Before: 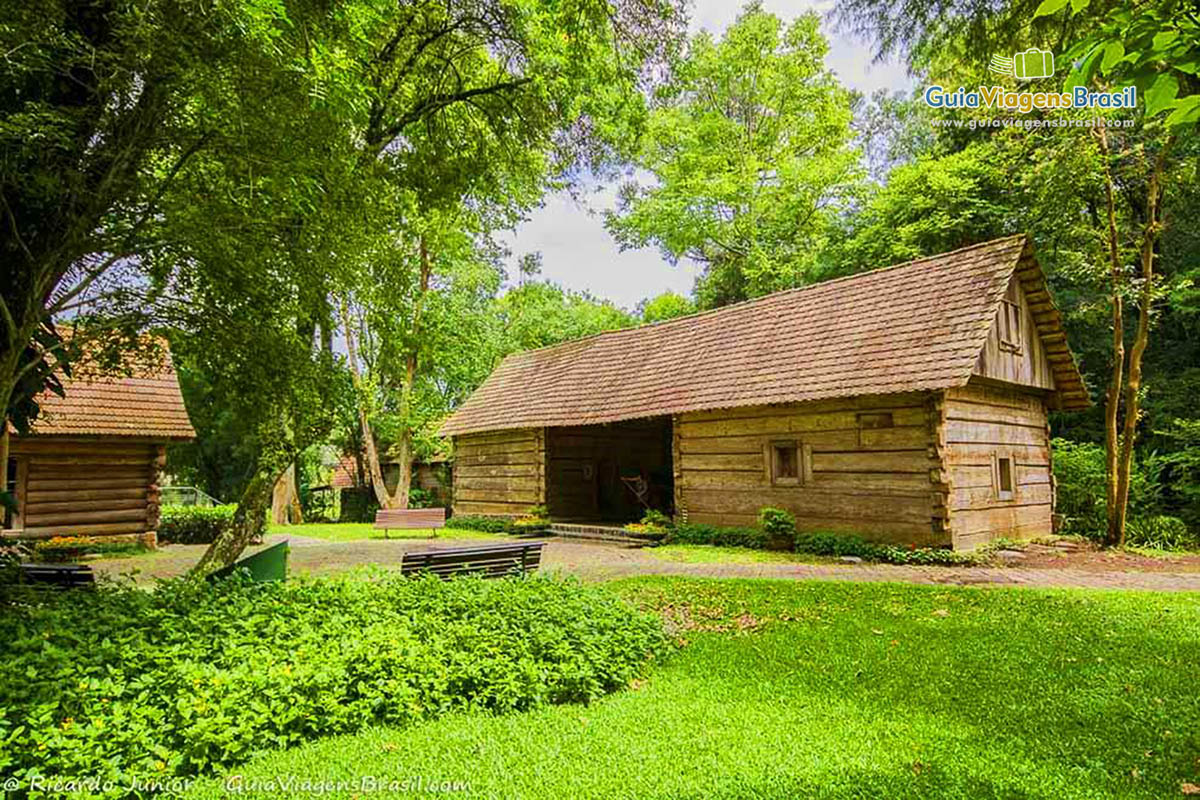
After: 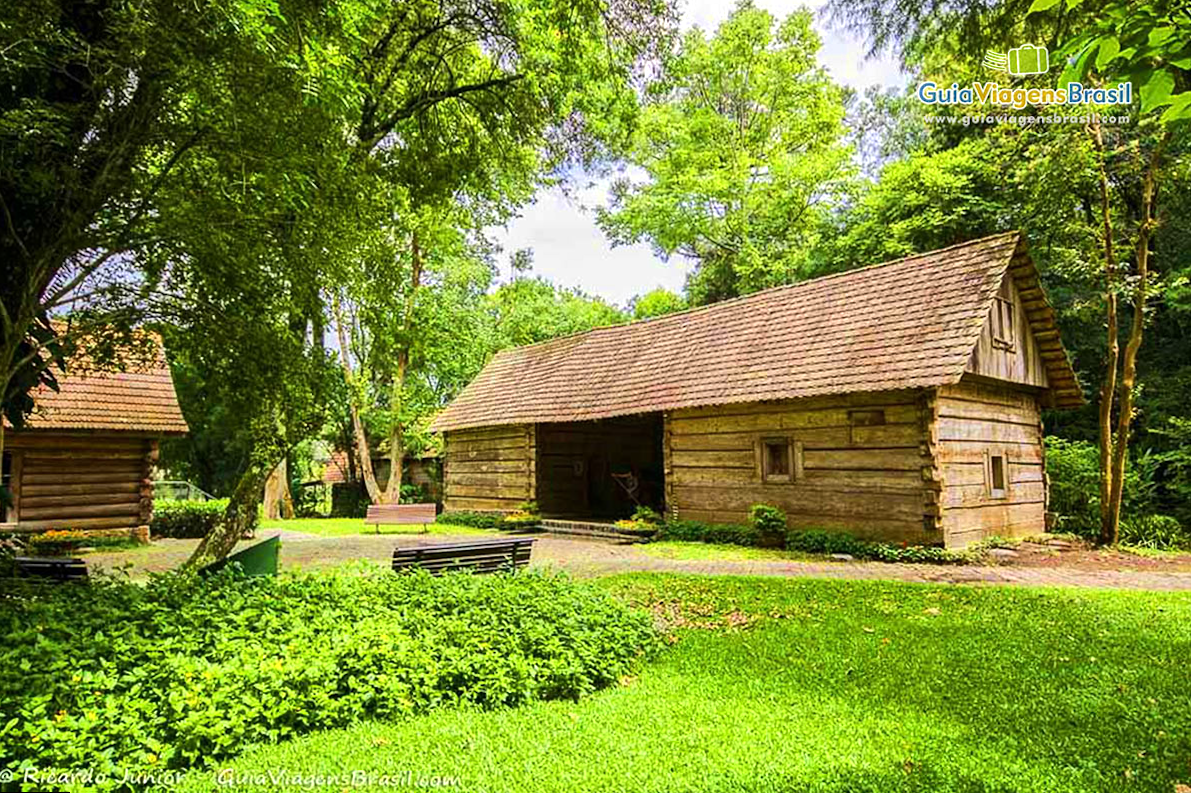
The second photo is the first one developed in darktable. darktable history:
tone equalizer: -8 EV -0.417 EV, -7 EV -0.389 EV, -6 EV -0.333 EV, -5 EV -0.222 EV, -3 EV 0.222 EV, -2 EV 0.333 EV, -1 EV 0.389 EV, +0 EV 0.417 EV, edges refinement/feathering 500, mask exposure compensation -1.57 EV, preserve details no
rotate and perspective: rotation 0.192°, lens shift (horizontal) -0.015, crop left 0.005, crop right 0.996, crop top 0.006, crop bottom 0.99
